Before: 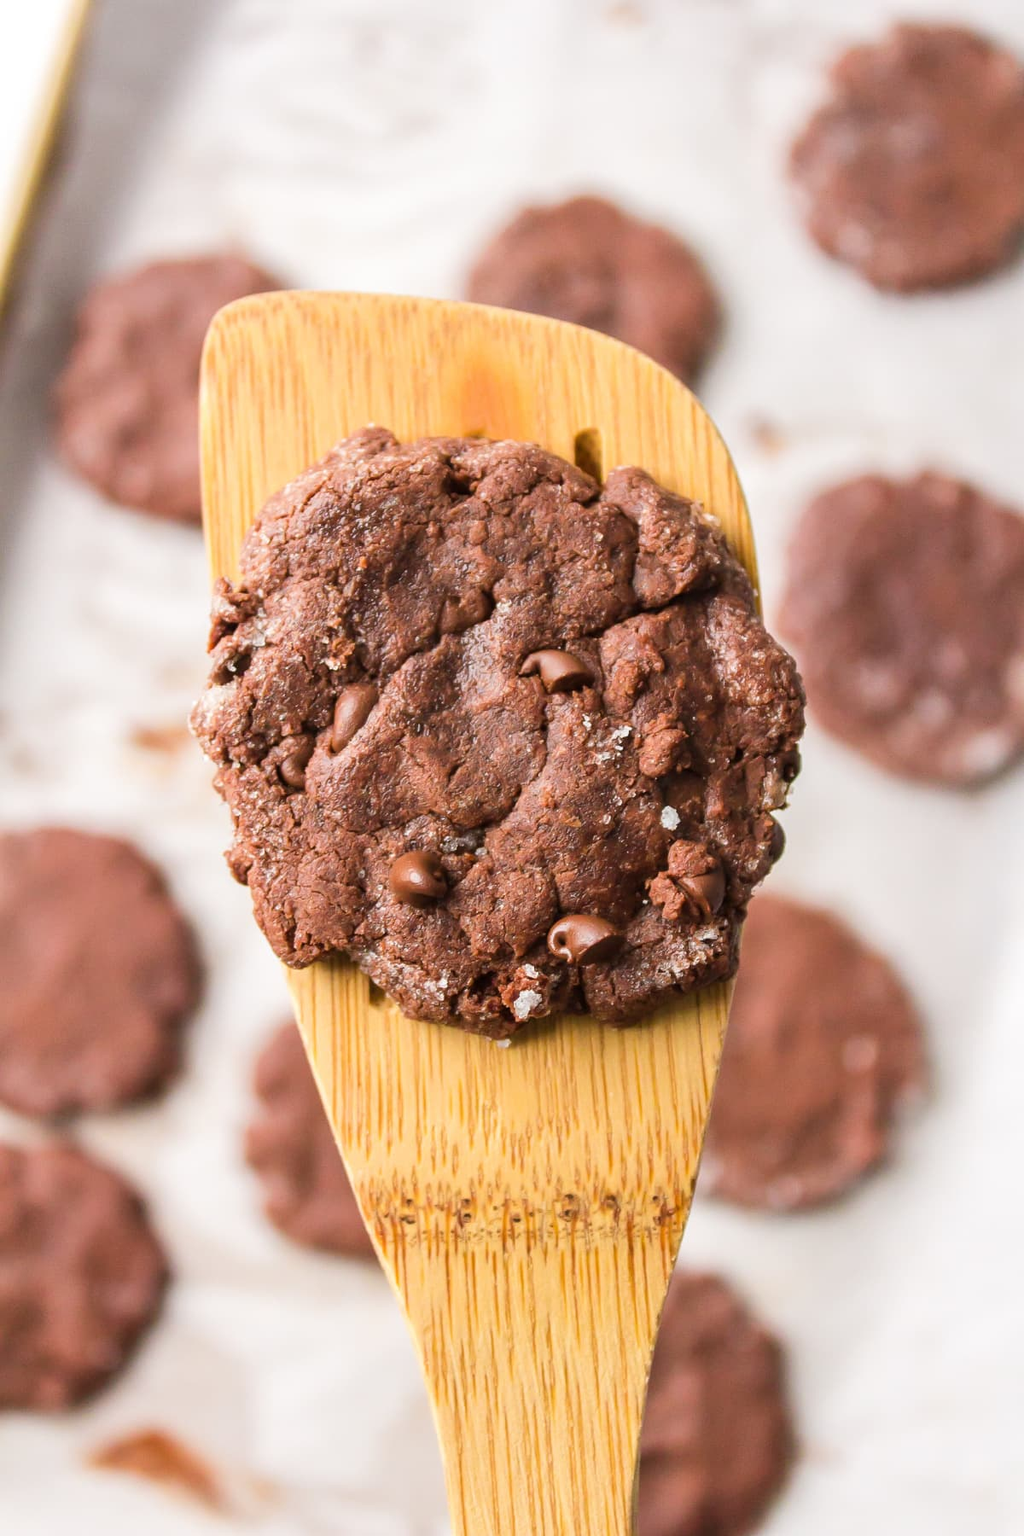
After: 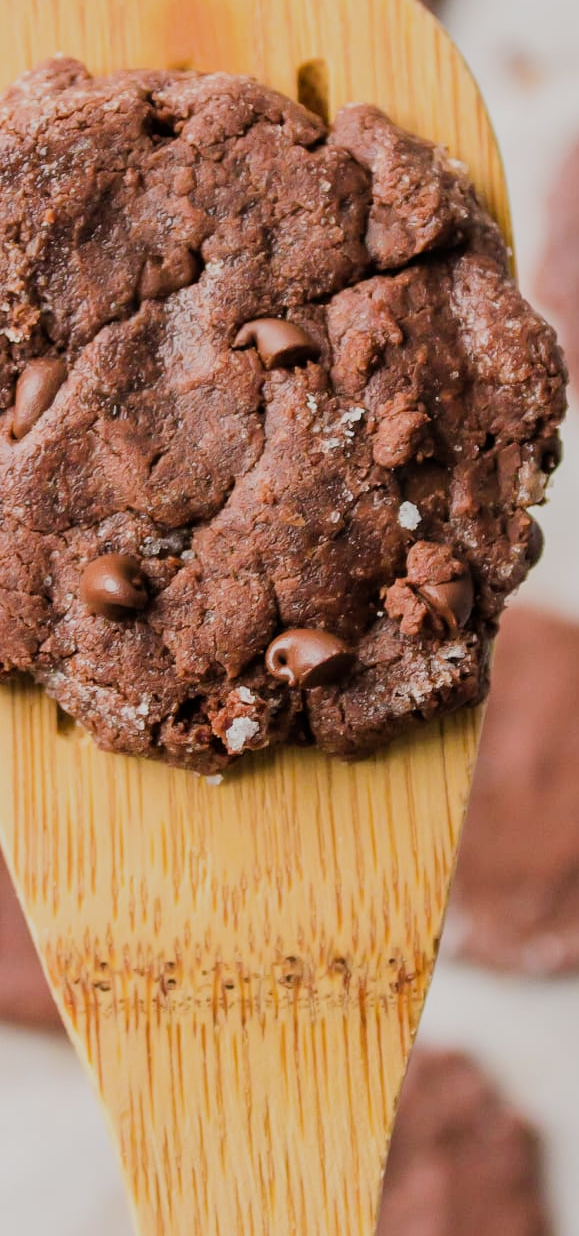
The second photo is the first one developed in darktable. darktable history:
filmic rgb: black relative exposure -7.65 EV, white relative exposure 4.56 EV, hardness 3.61
crop: left 31.379%, top 24.658%, right 20.326%, bottom 6.628%
